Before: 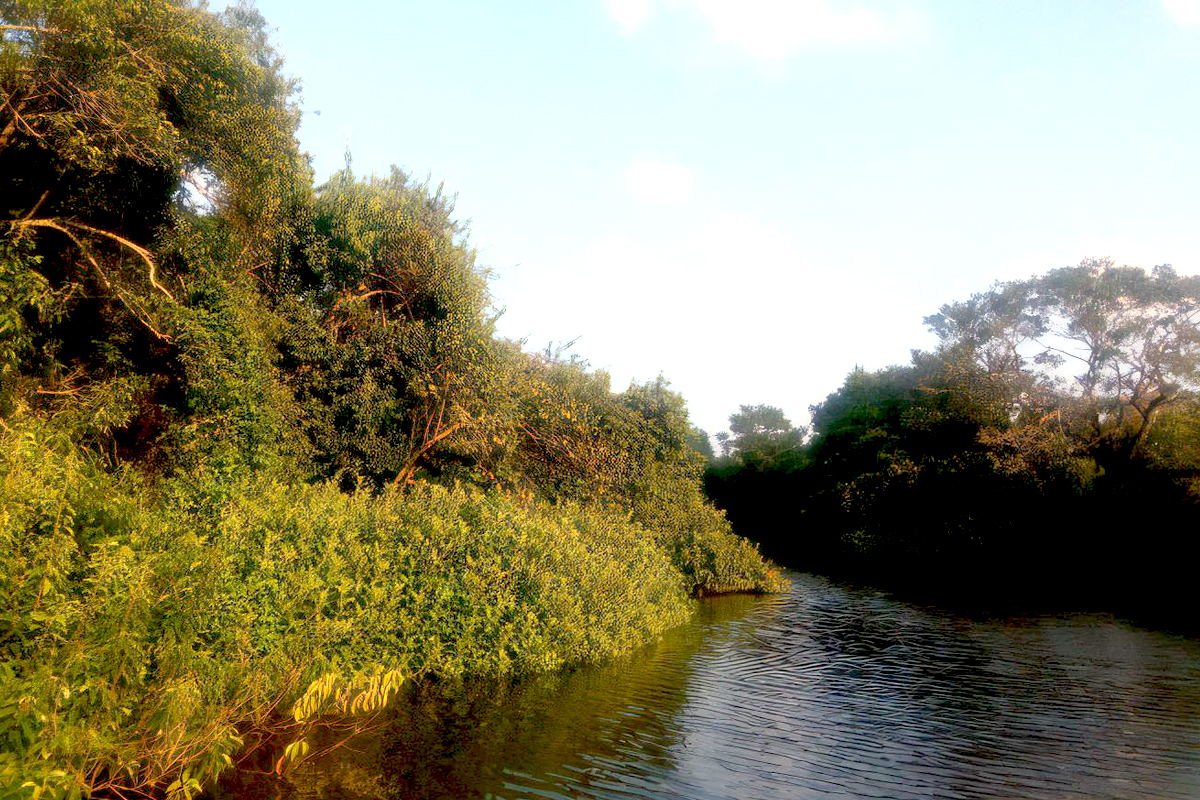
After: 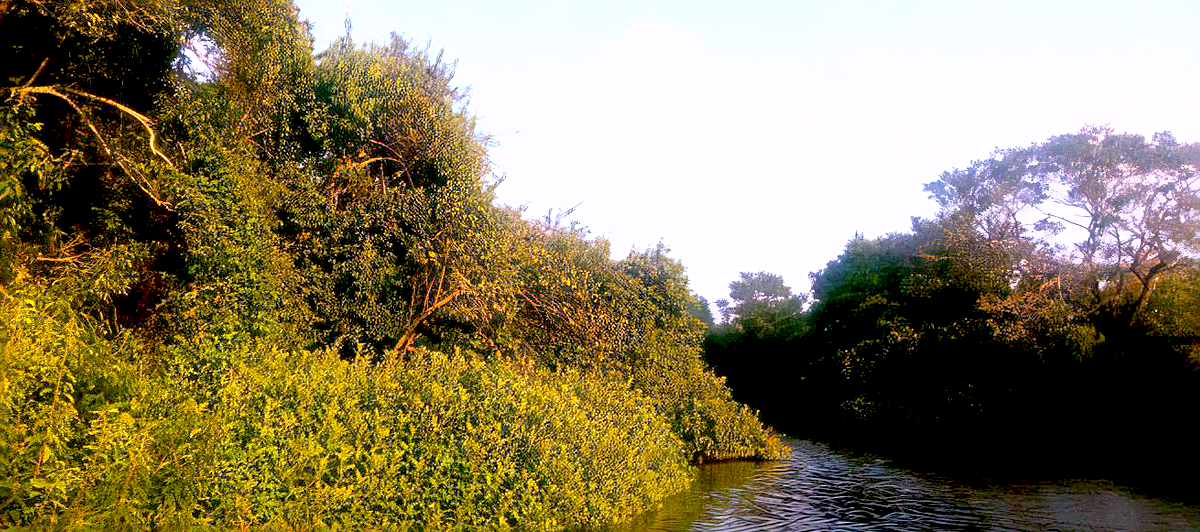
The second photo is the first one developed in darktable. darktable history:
white balance: red 1.042, blue 1.17
color balance rgb: perceptual saturation grading › global saturation 25%, global vibrance 20%
crop: top 16.727%, bottom 16.727%
sharpen: radius 2.767
tone equalizer: on, module defaults
